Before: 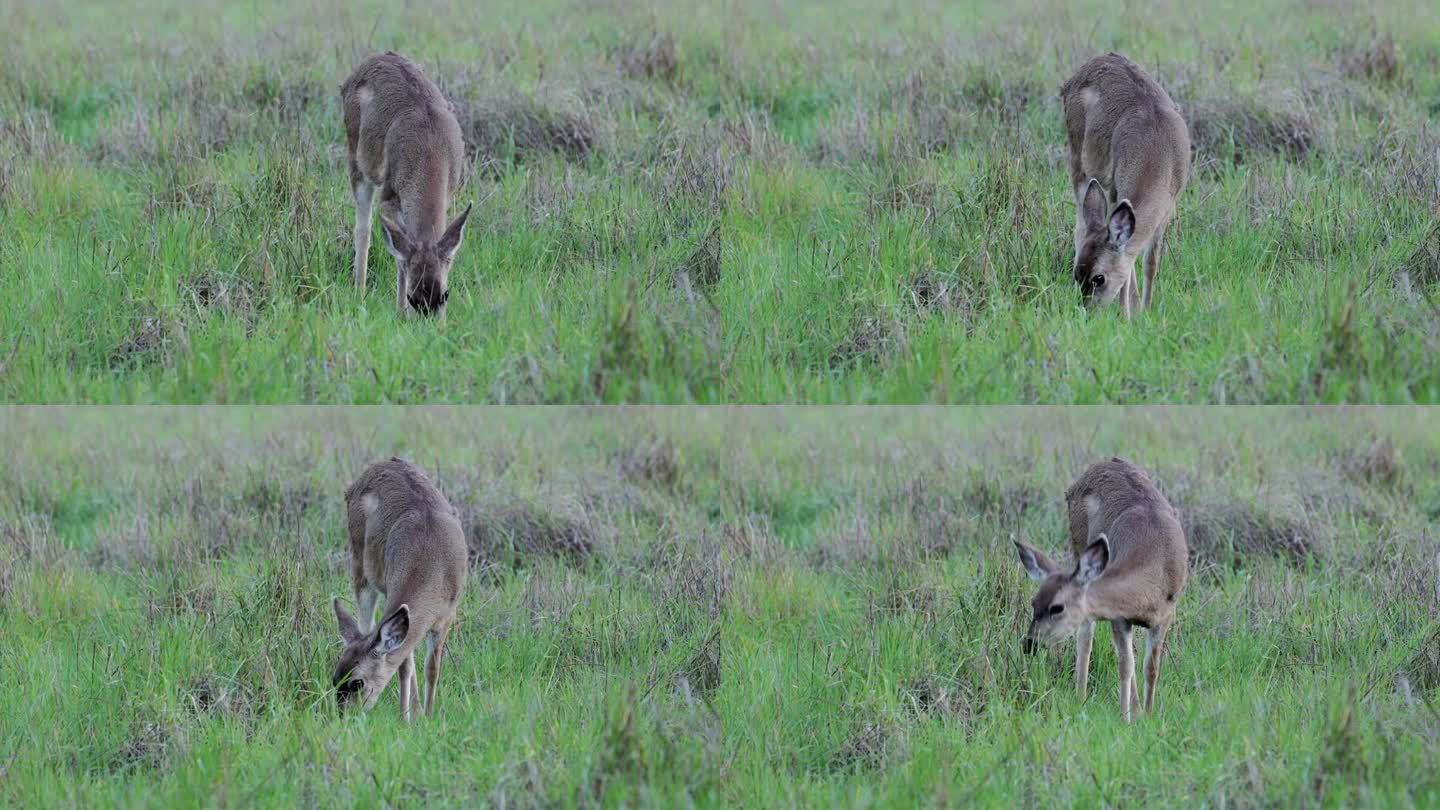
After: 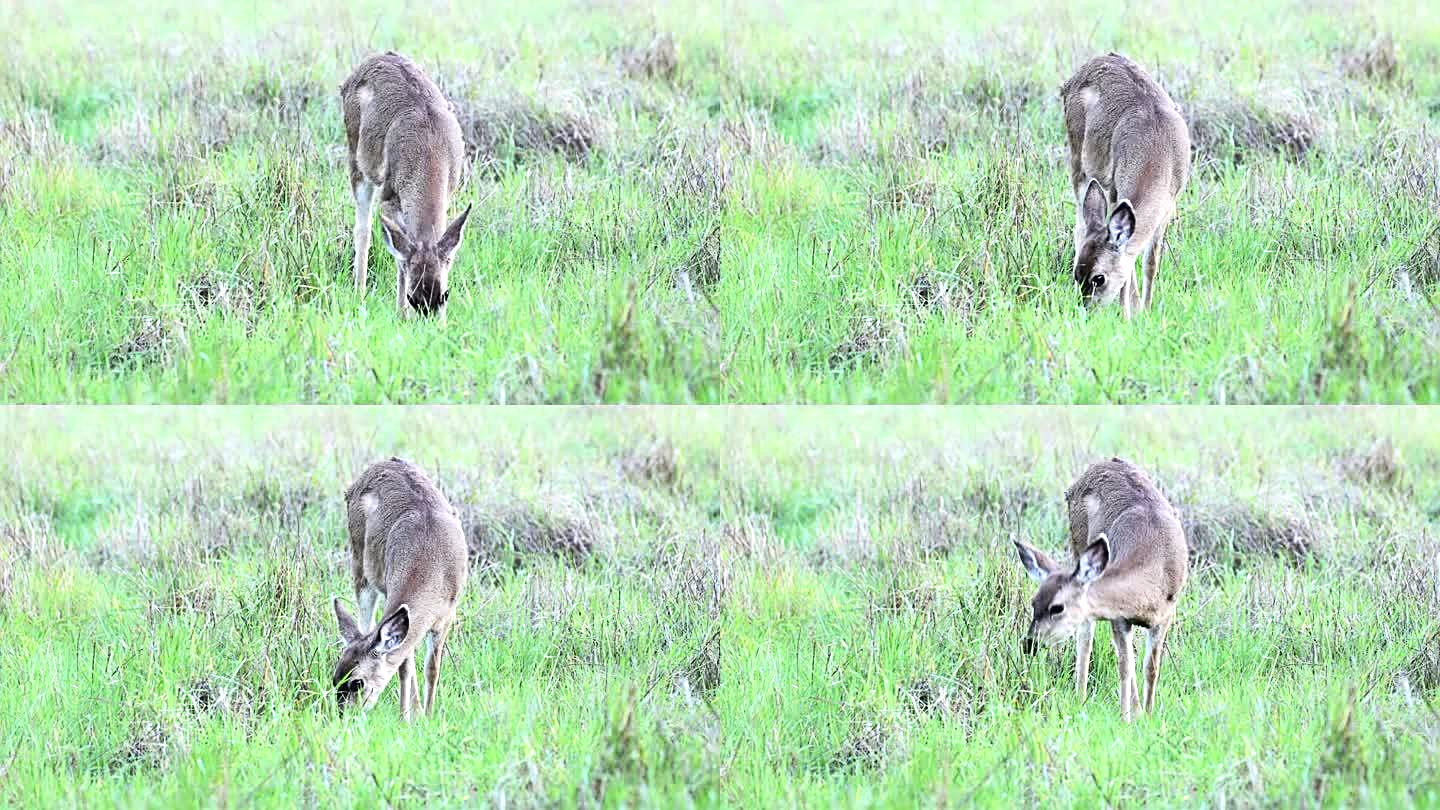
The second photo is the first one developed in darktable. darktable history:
contrast brightness saturation: contrast 0.14
sharpen: on, module defaults
exposure: black level correction -0.002, exposure 1.35 EV, compensate highlight preservation false
